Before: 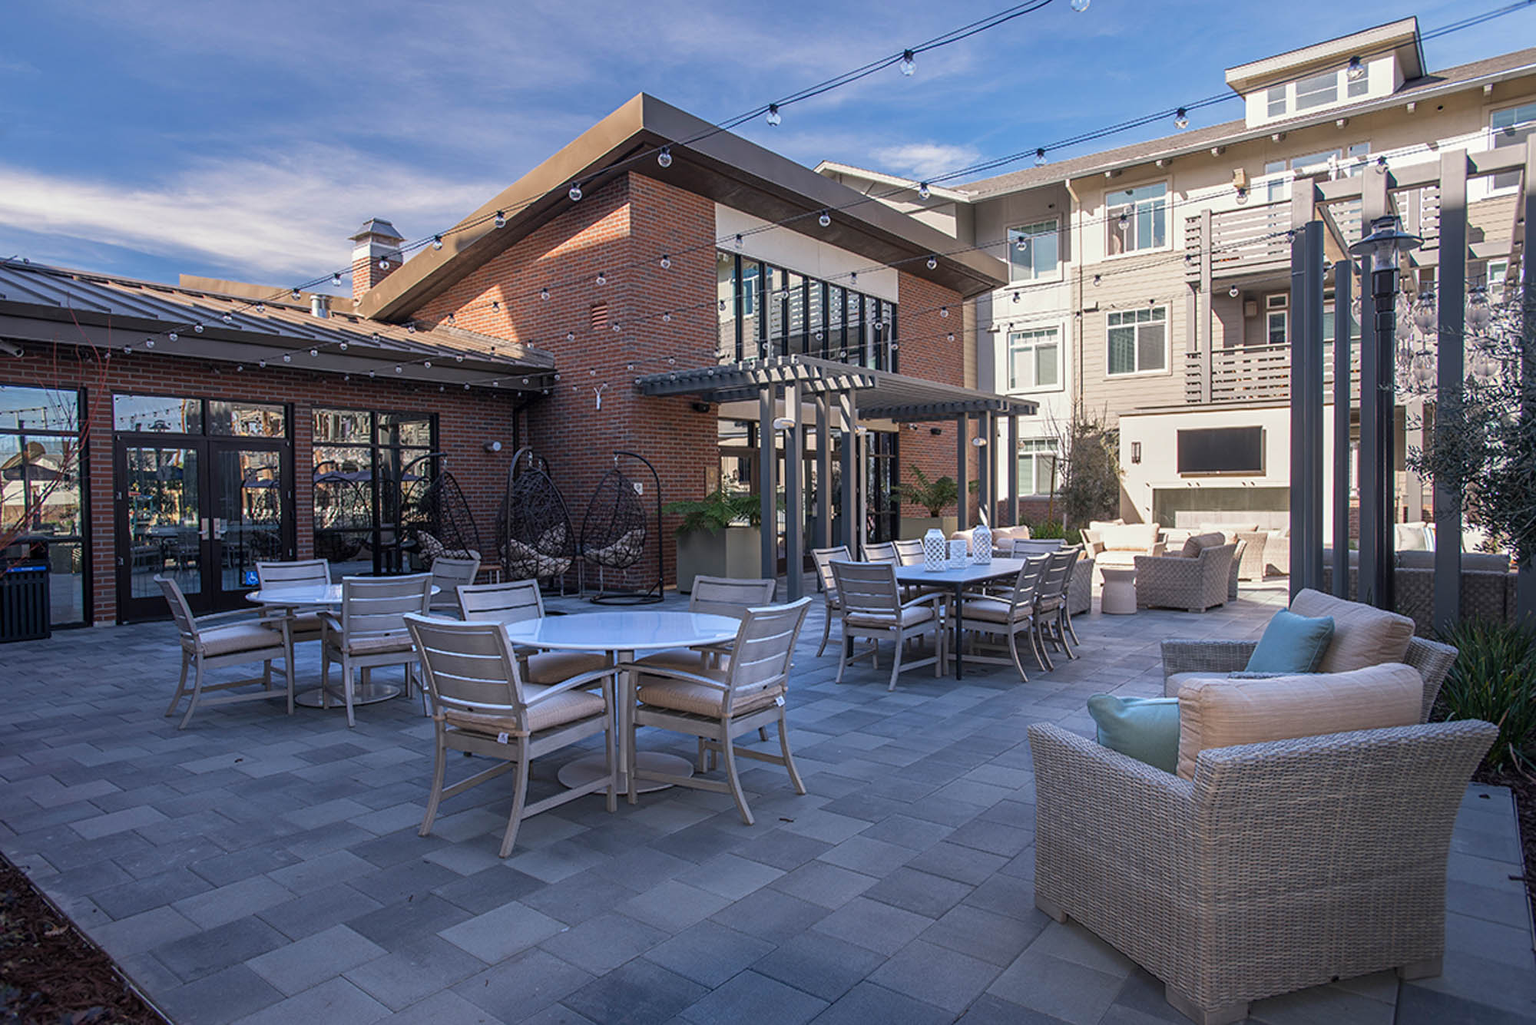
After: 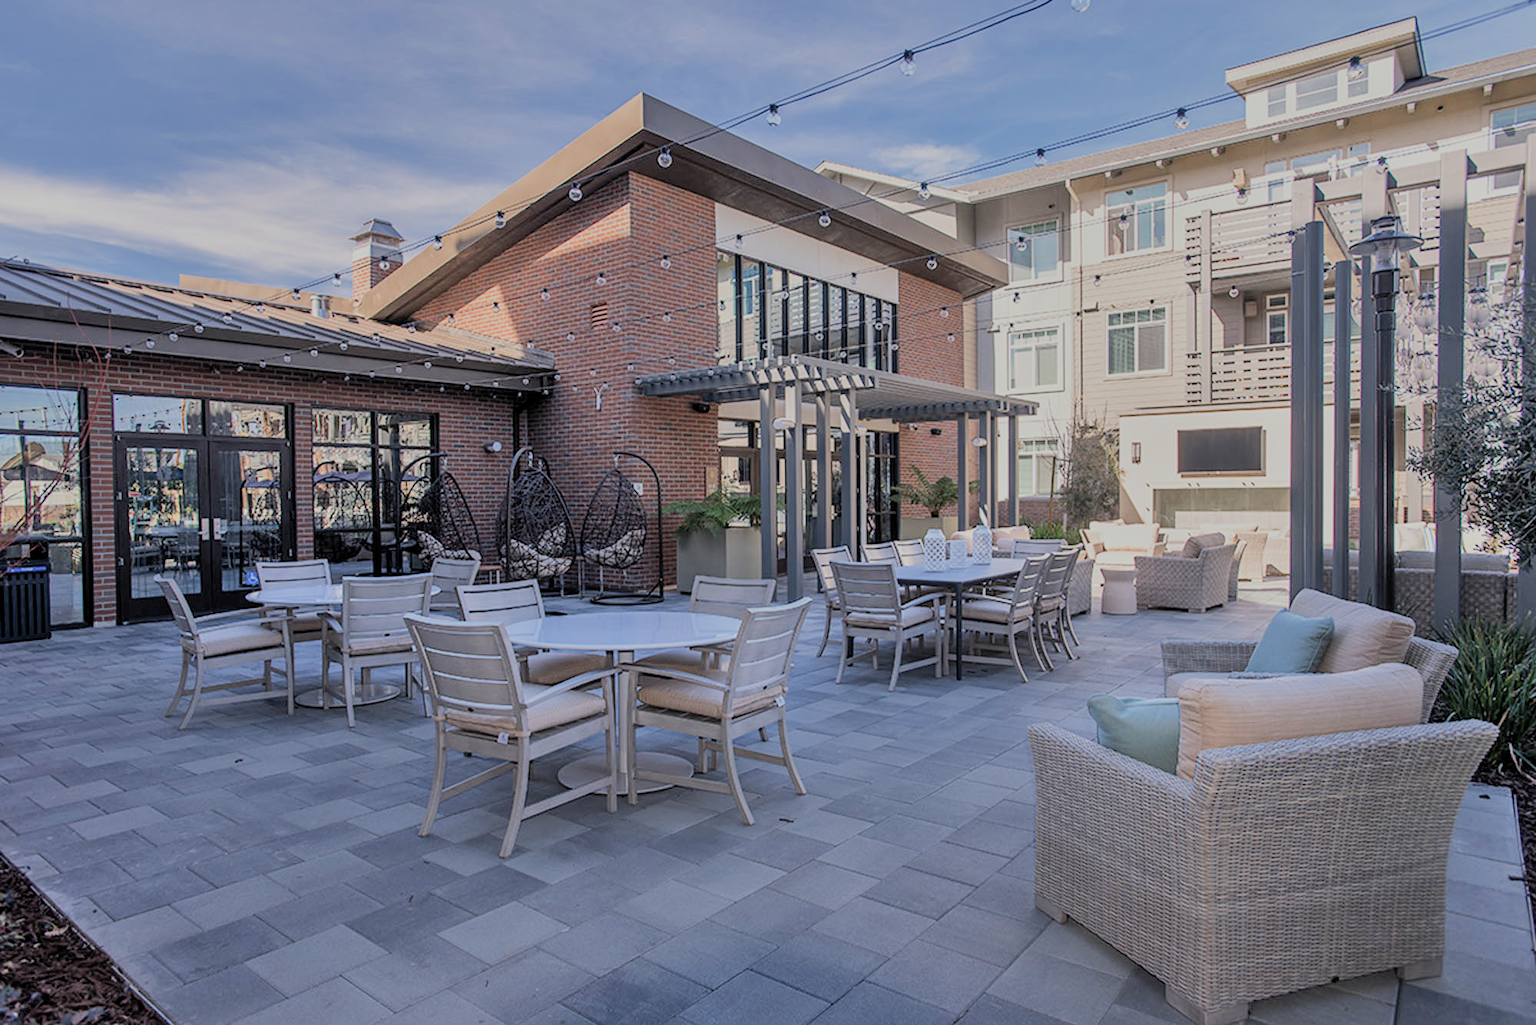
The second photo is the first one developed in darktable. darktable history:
contrast brightness saturation: contrast 0.198, brightness 0.147, saturation 0.136
shadows and highlights: shadows 60.56, soften with gaussian
tone equalizer: -8 EV -0.439 EV, -7 EV -0.378 EV, -6 EV -0.333 EV, -5 EV -0.257 EV, -3 EV 0.218 EV, -2 EV 0.314 EV, -1 EV 0.398 EV, +0 EV 0.41 EV, edges refinement/feathering 500, mask exposure compensation -1.57 EV, preserve details no
filmic rgb: black relative exposure -7.96 EV, white relative exposure 8.06 EV, target black luminance 0%, hardness 2.42, latitude 75.81%, contrast 0.557, shadows ↔ highlights balance 0.004%
